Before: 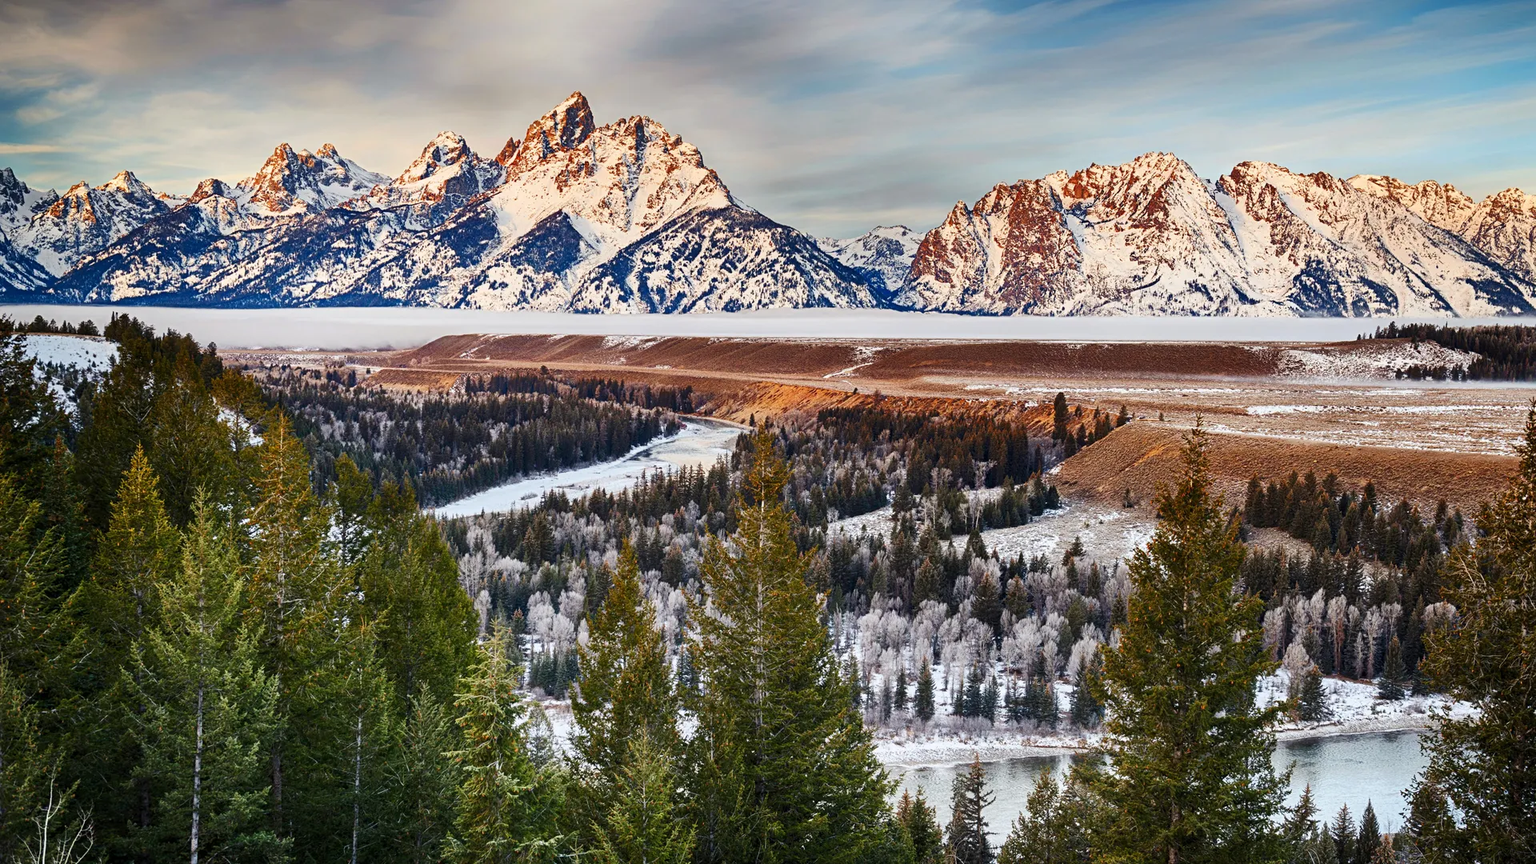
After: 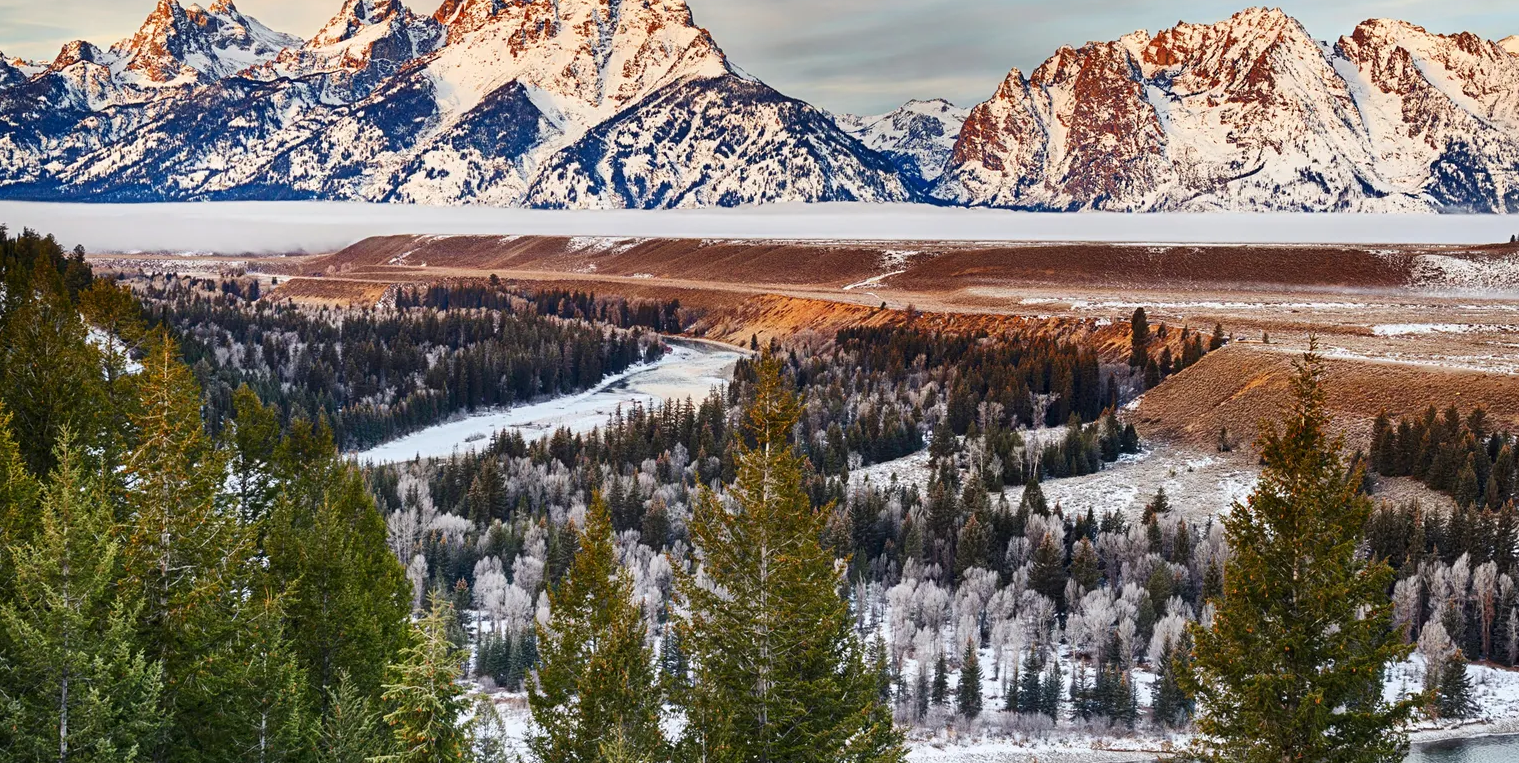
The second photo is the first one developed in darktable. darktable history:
crop: left 9.712%, top 16.994%, right 11.169%, bottom 12.344%
